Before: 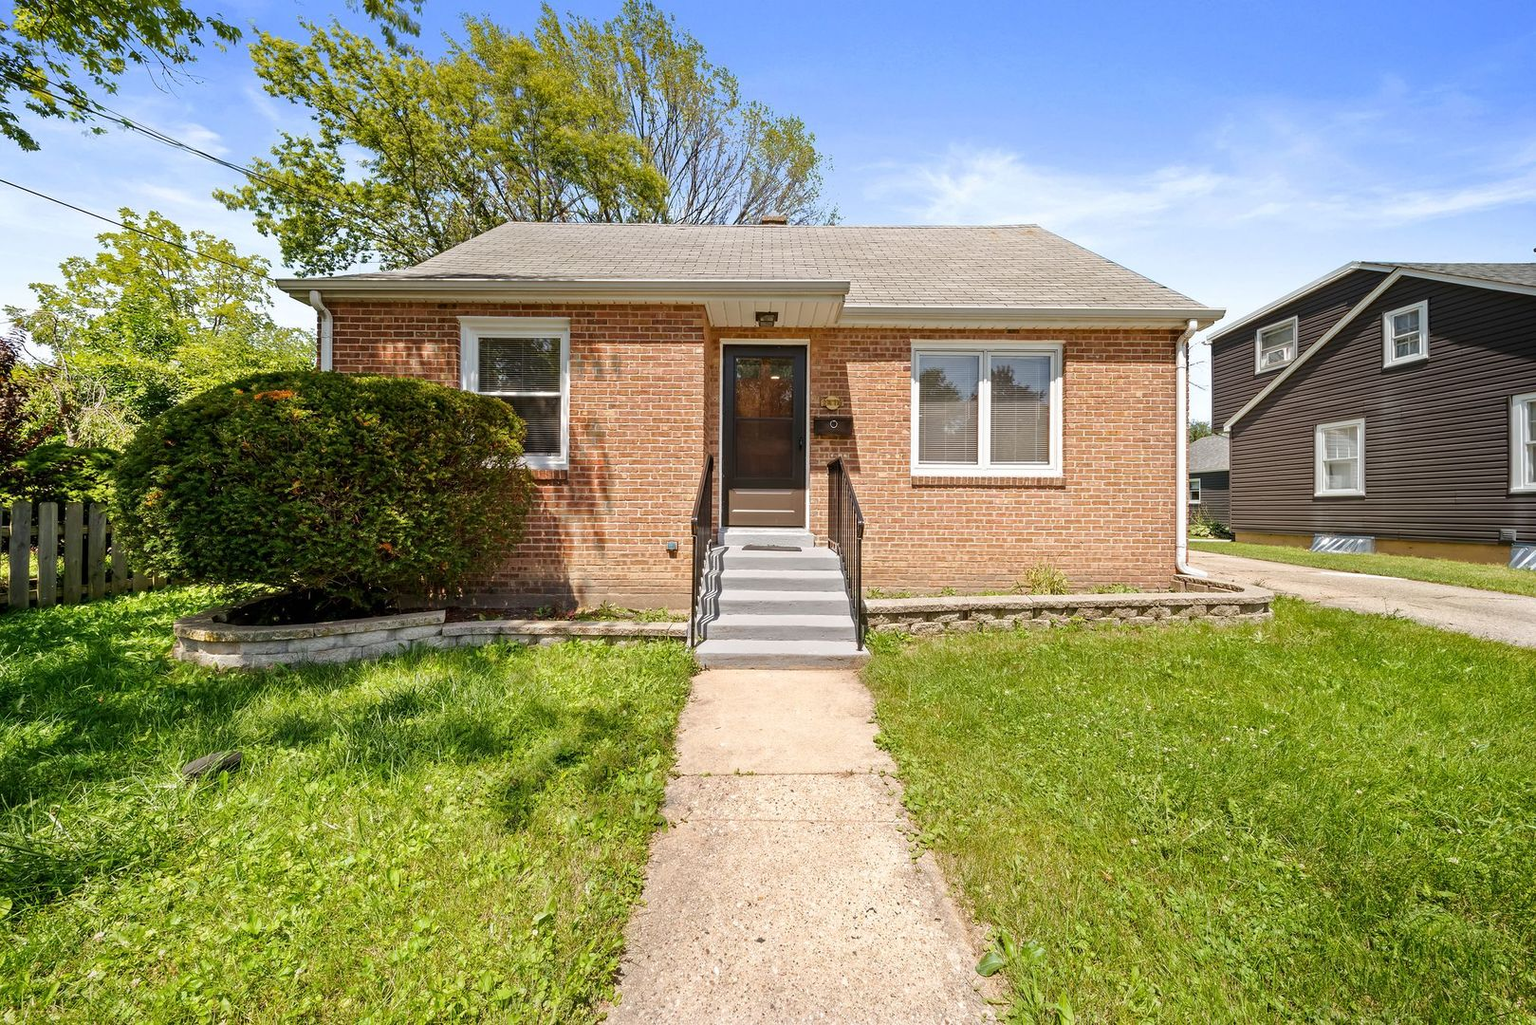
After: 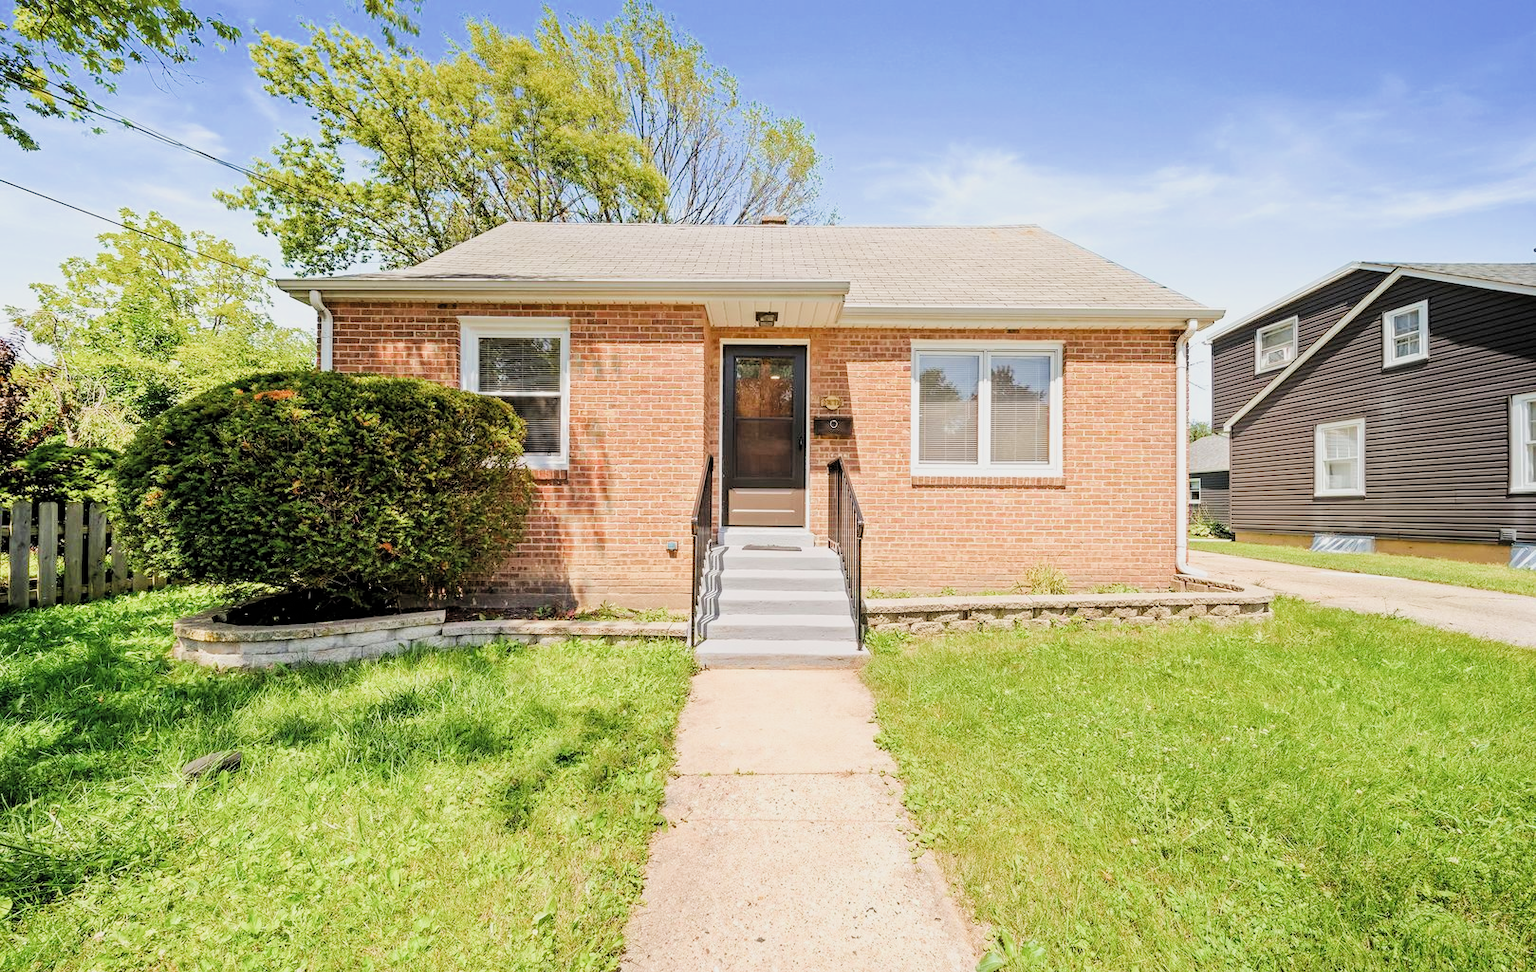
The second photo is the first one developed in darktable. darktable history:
exposure: black level correction 0, exposure 1.2 EV, compensate highlight preservation false
crop and rotate: top 0.002%, bottom 5.039%
filmic rgb: black relative exposure -6.12 EV, white relative exposure 6.97 EV, hardness 2.24, add noise in highlights 0, color science v3 (2019), use custom middle-gray values true, contrast in highlights soft
